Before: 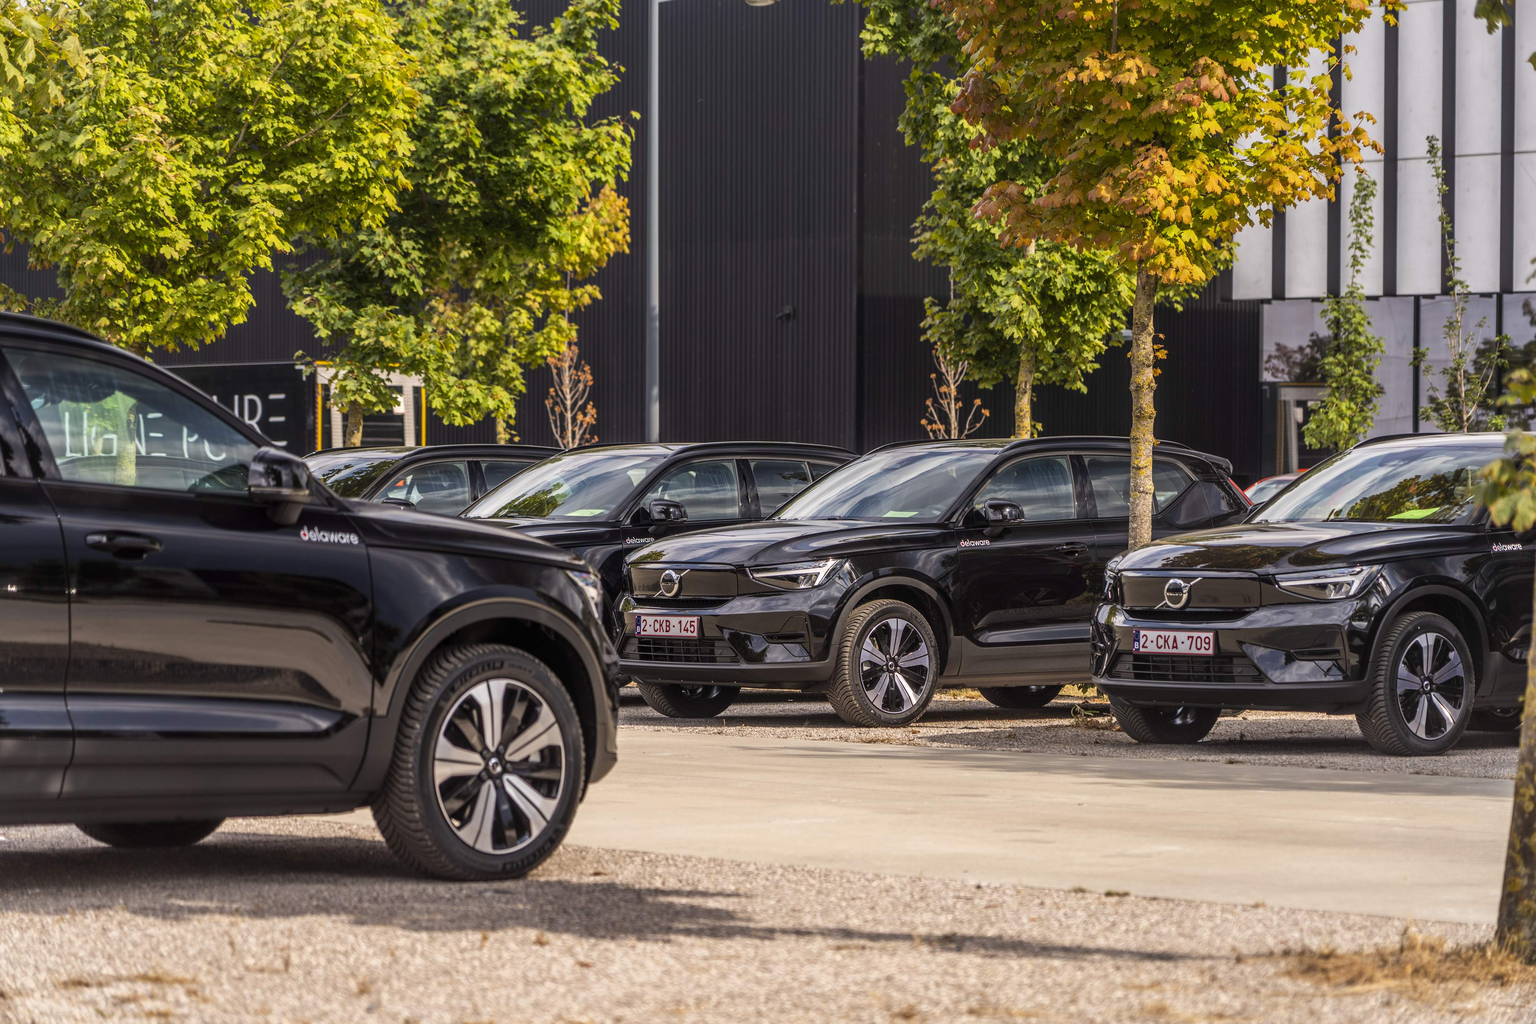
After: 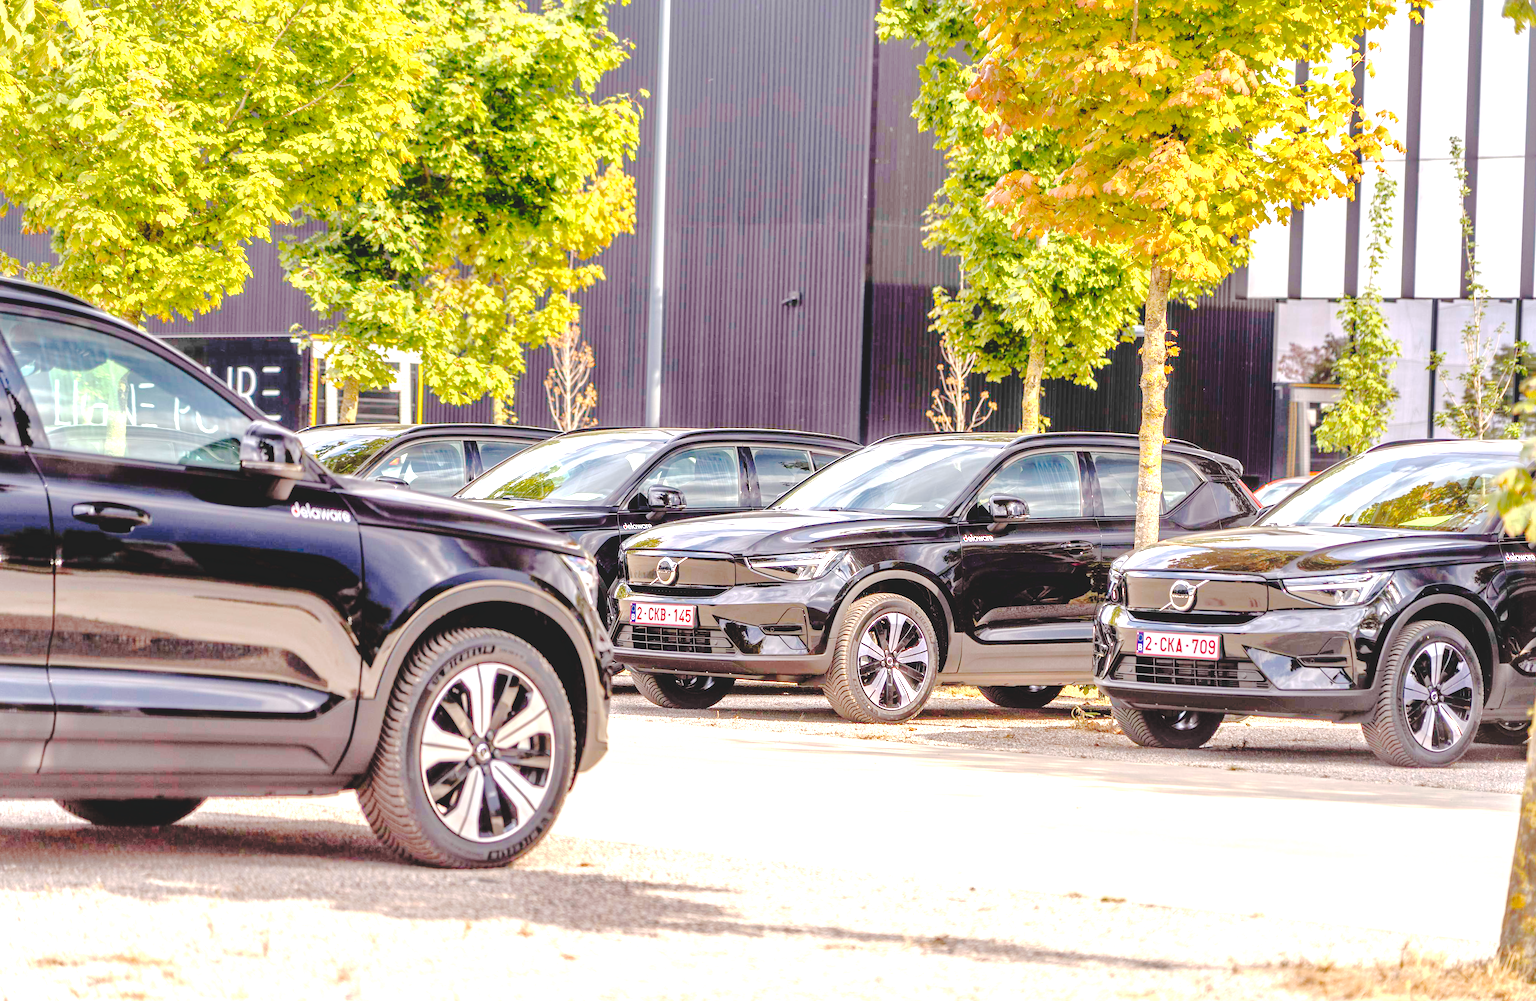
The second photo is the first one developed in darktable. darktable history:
tone curve: curves: ch0 [(0, 0) (0.003, 0.117) (0.011, 0.115) (0.025, 0.116) (0.044, 0.116) (0.069, 0.112) (0.1, 0.113) (0.136, 0.127) (0.177, 0.148) (0.224, 0.191) (0.277, 0.249) (0.335, 0.363) (0.399, 0.479) (0.468, 0.589) (0.543, 0.664) (0.623, 0.733) (0.709, 0.799) (0.801, 0.852) (0.898, 0.914) (1, 1)], preserve colors none
exposure: black level correction 0, exposure 1.1 EV, compensate exposure bias true, compensate highlight preservation false
tone equalizer: -7 EV 0.15 EV, -6 EV 0.6 EV, -5 EV 1.15 EV, -4 EV 1.33 EV, -3 EV 1.15 EV, -2 EV 0.6 EV, -1 EV 0.15 EV, mask exposure compensation -0.5 EV
rotate and perspective: rotation 1.57°, crop left 0.018, crop right 0.982, crop top 0.039, crop bottom 0.961
